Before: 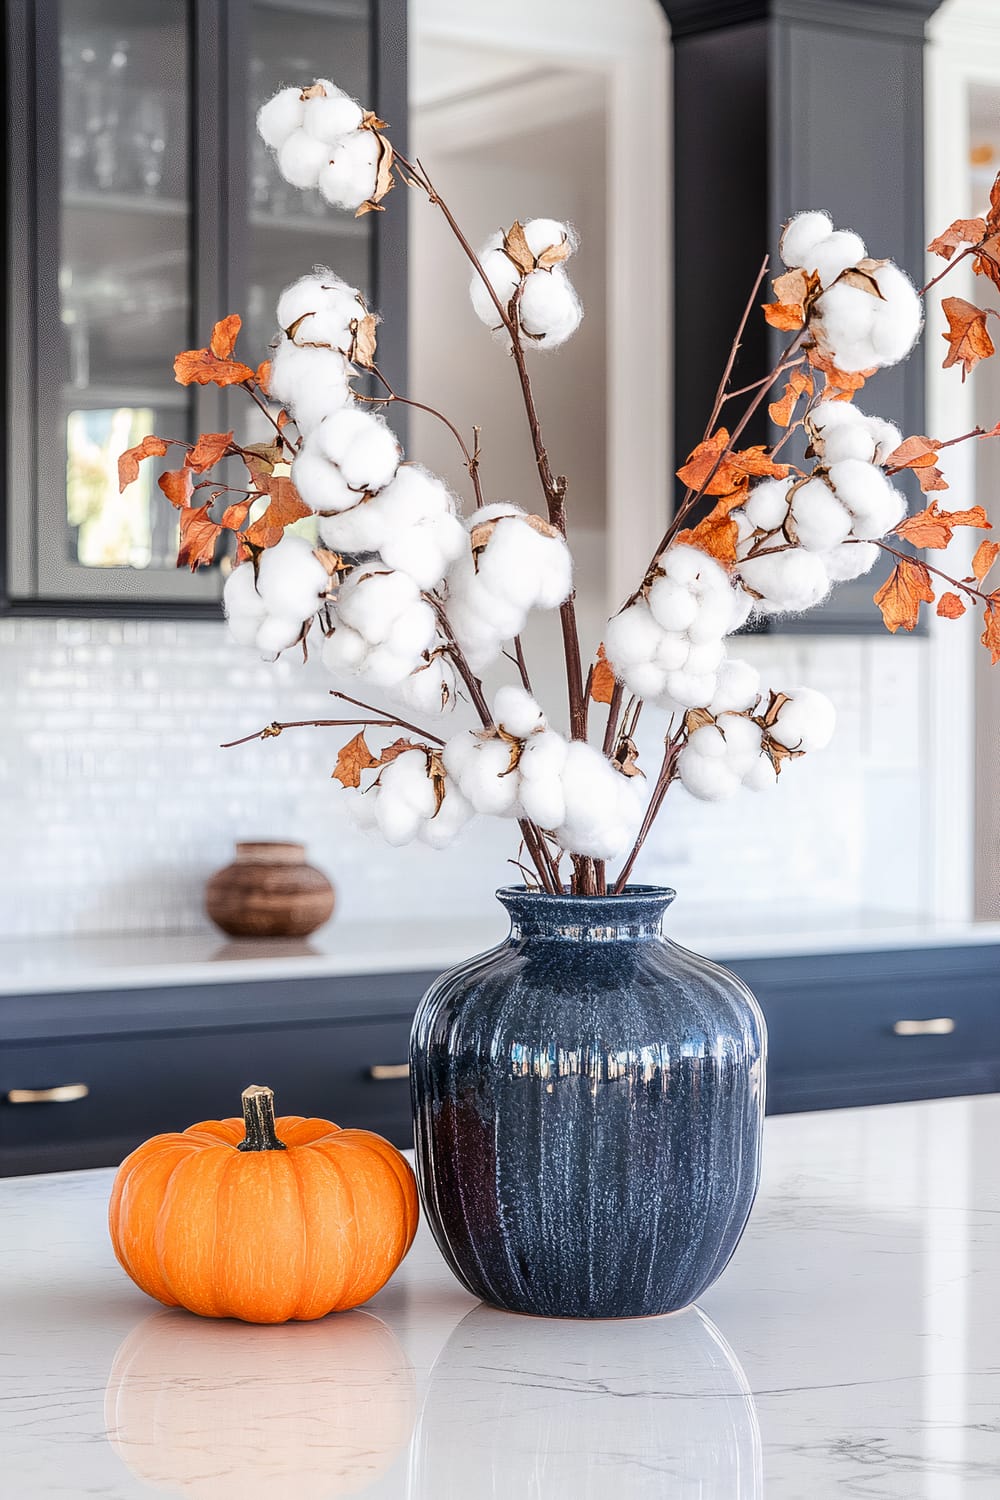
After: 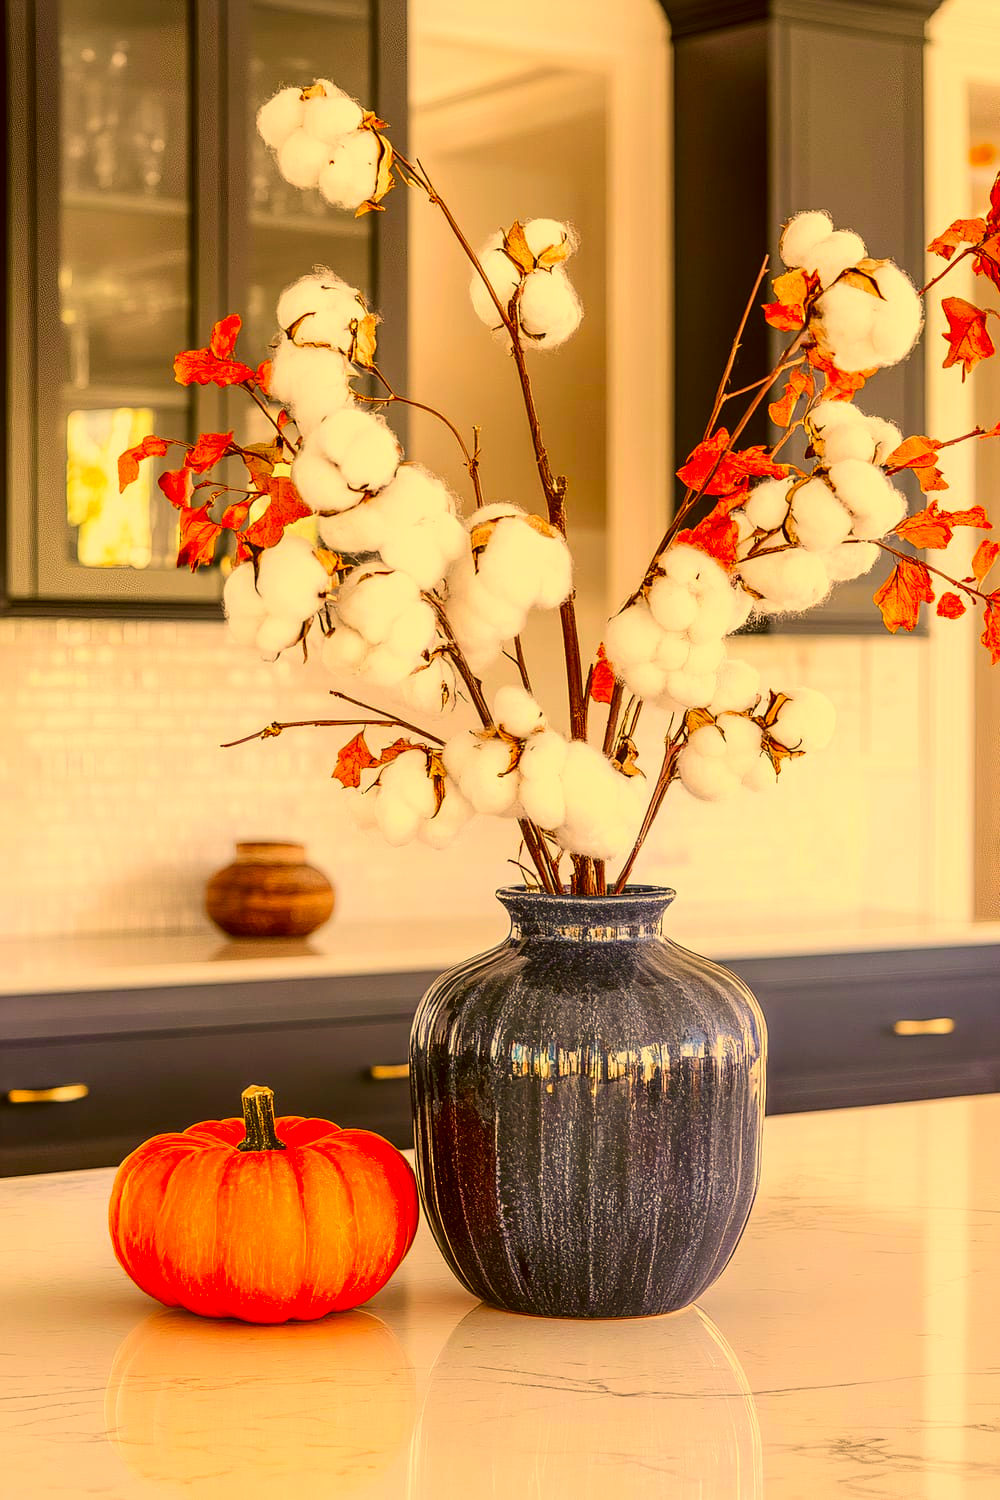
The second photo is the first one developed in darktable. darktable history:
color correction: highlights a* 11.08, highlights b* 30.02, shadows a* 2.73, shadows b* 17.12, saturation 1.74
